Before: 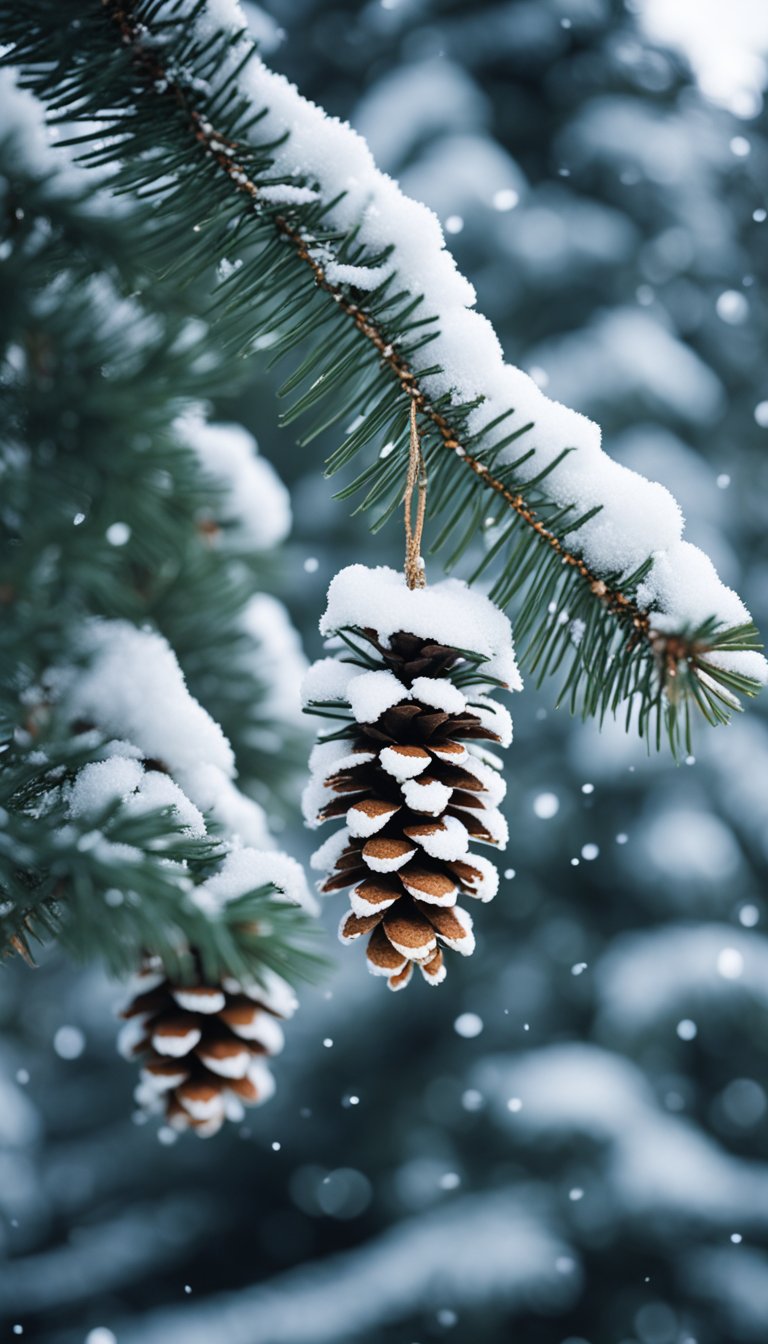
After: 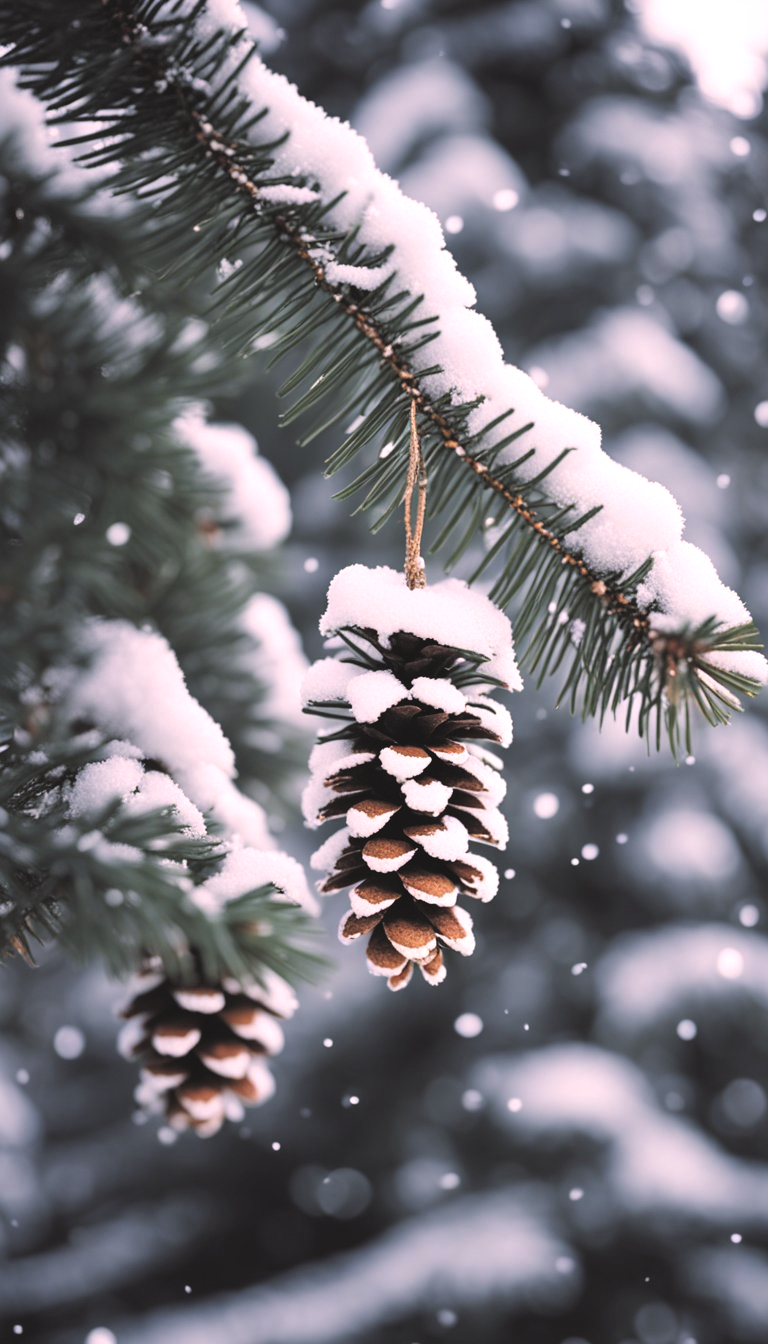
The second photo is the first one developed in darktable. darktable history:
white balance: emerald 1
rgb levels: levels [[0.034, 0.472, 0.904], [0, 0.5, 1], [0, 0.5, 1]]
sharpen: radius 2.883, amount 0.868, threshold 47.523
color correction: highlights a* 14.52, highlights b* 4.84
exposure: black level correction -0.041, exposure 0.064 EV, compensate highlight preservation false
